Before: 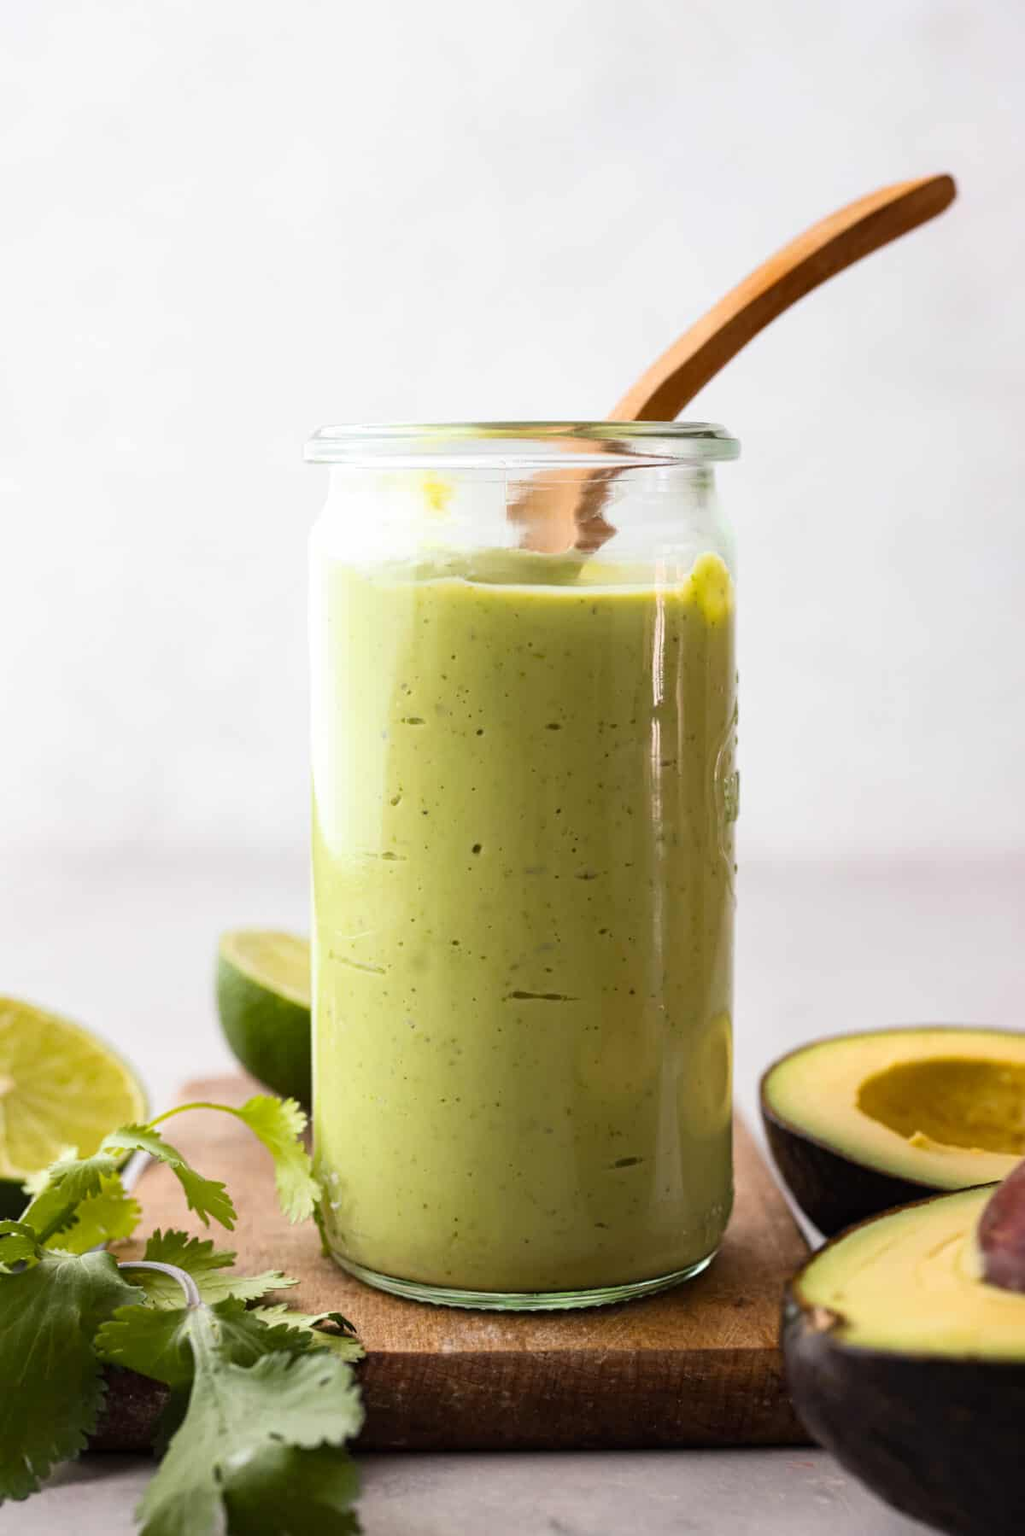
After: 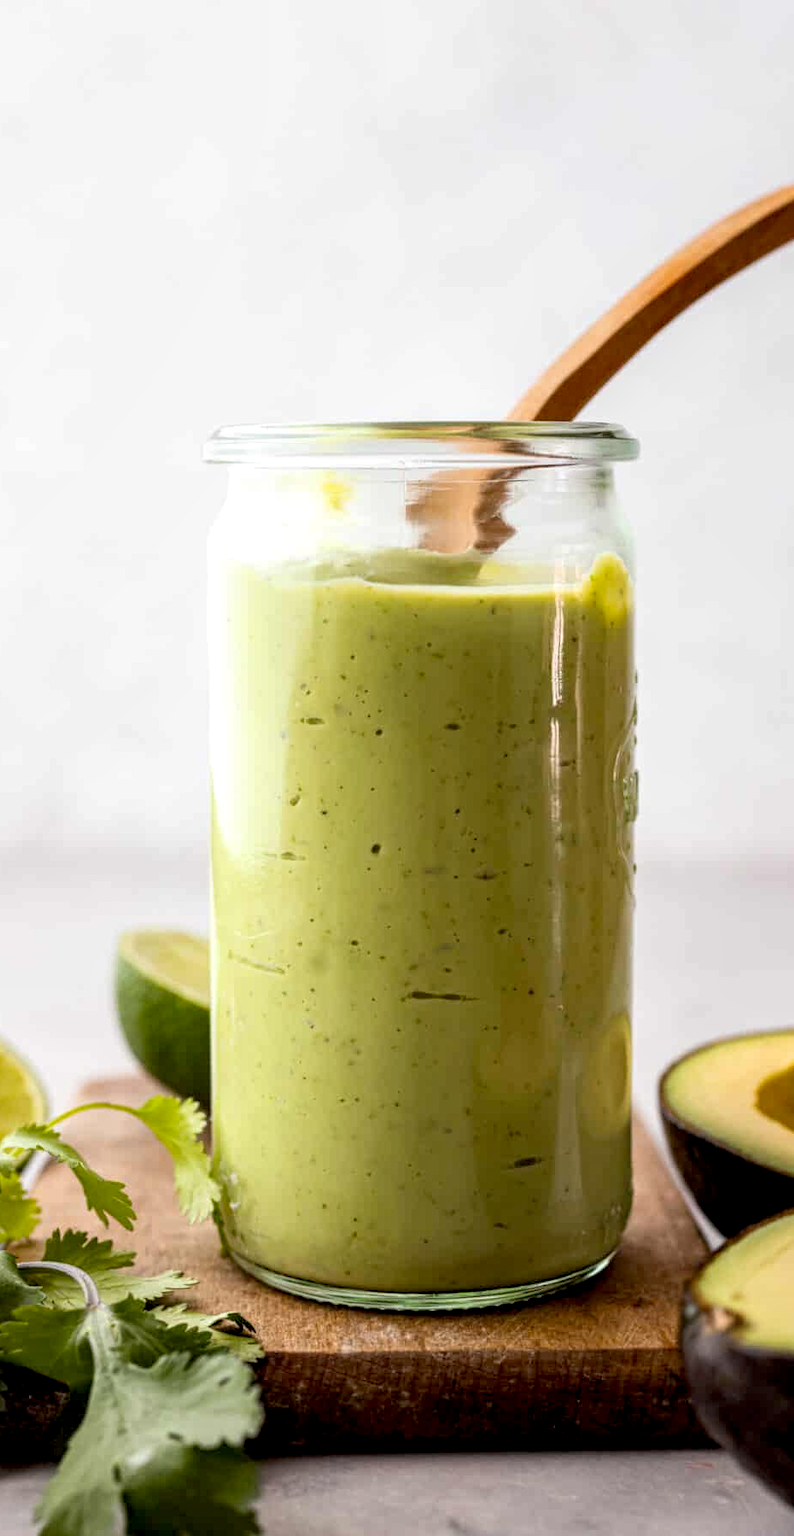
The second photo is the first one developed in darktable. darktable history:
crop: left 9.848%, right 12.606%
exposure: black level correction 0.009, compensate highlight preservation false
local contrast: detail 130%
